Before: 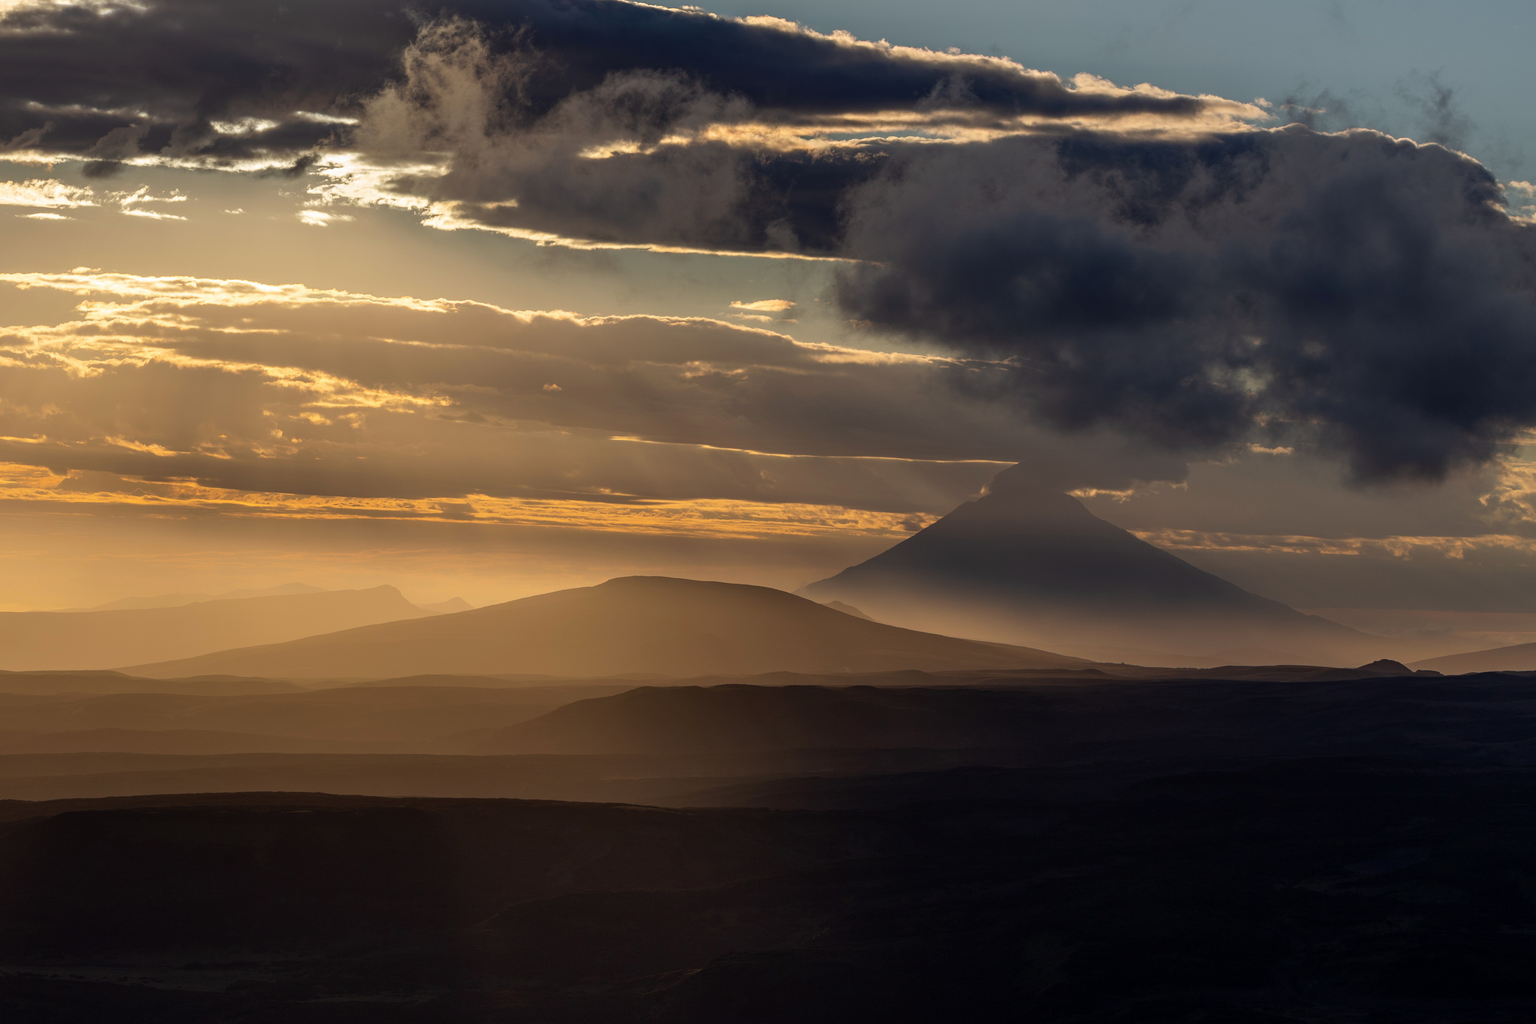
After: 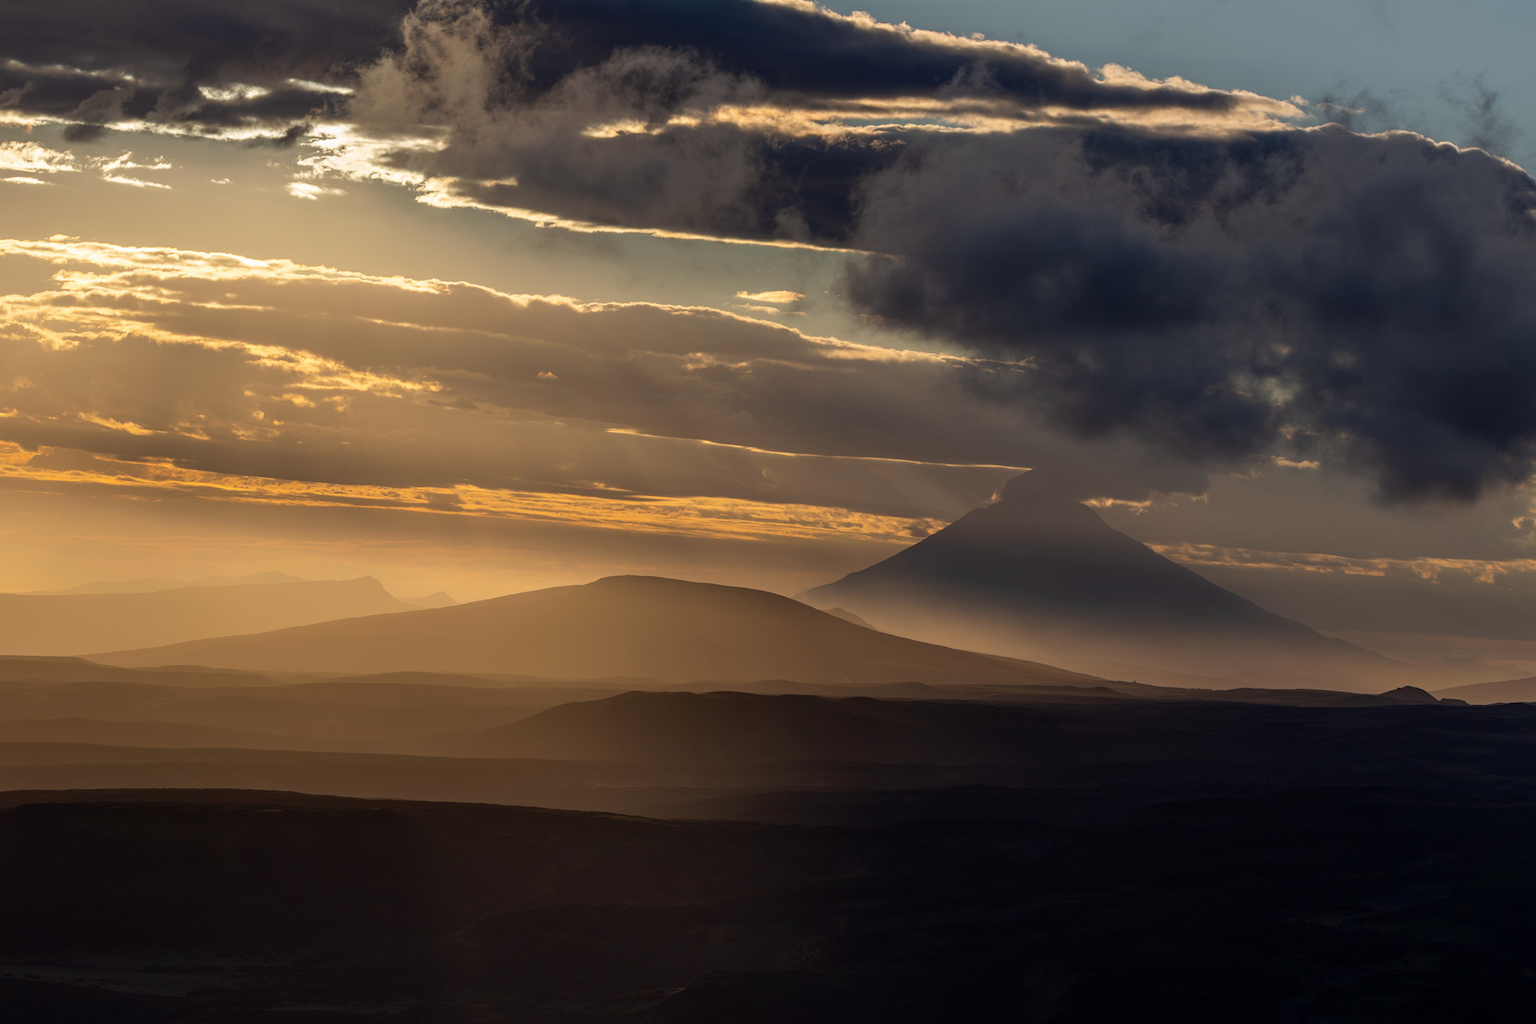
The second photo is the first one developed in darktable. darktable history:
crop and rotate: angle -1.74°
